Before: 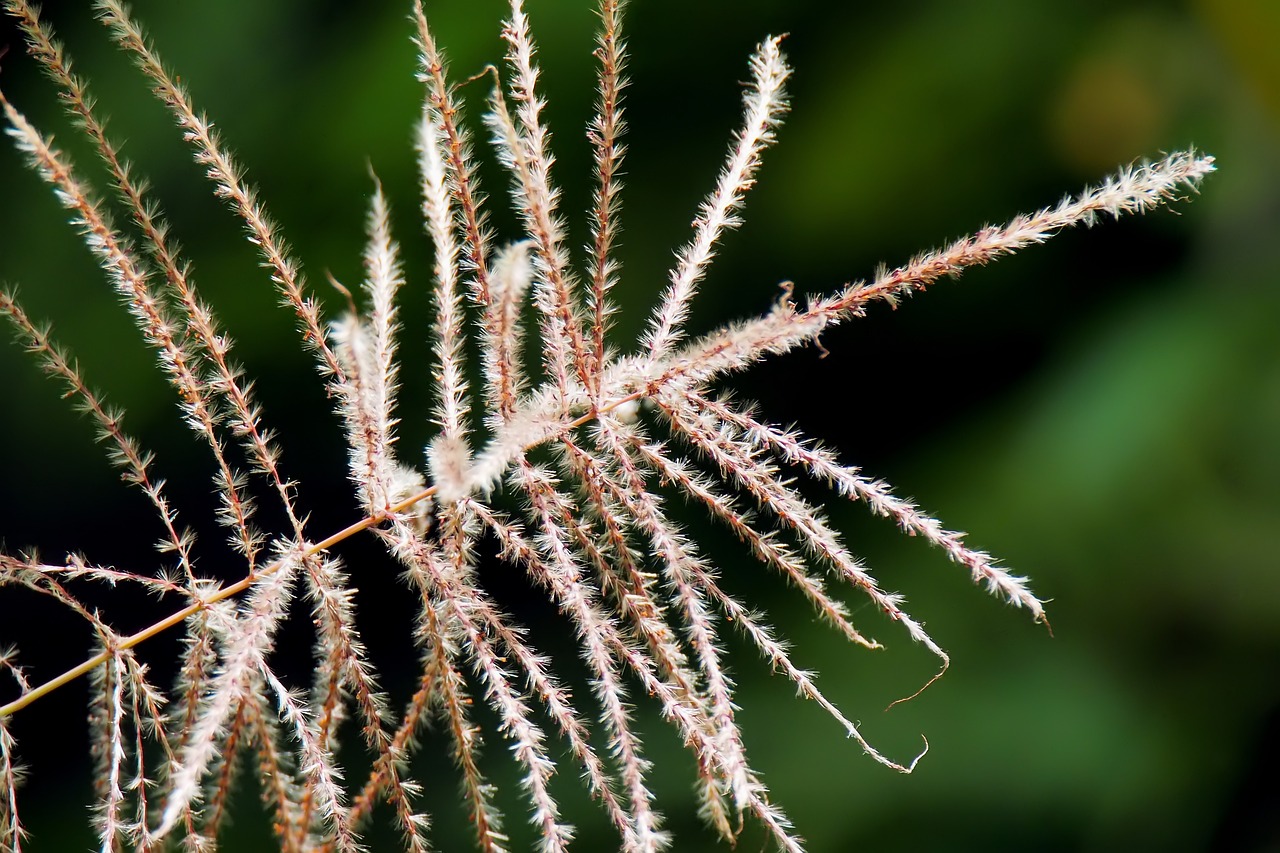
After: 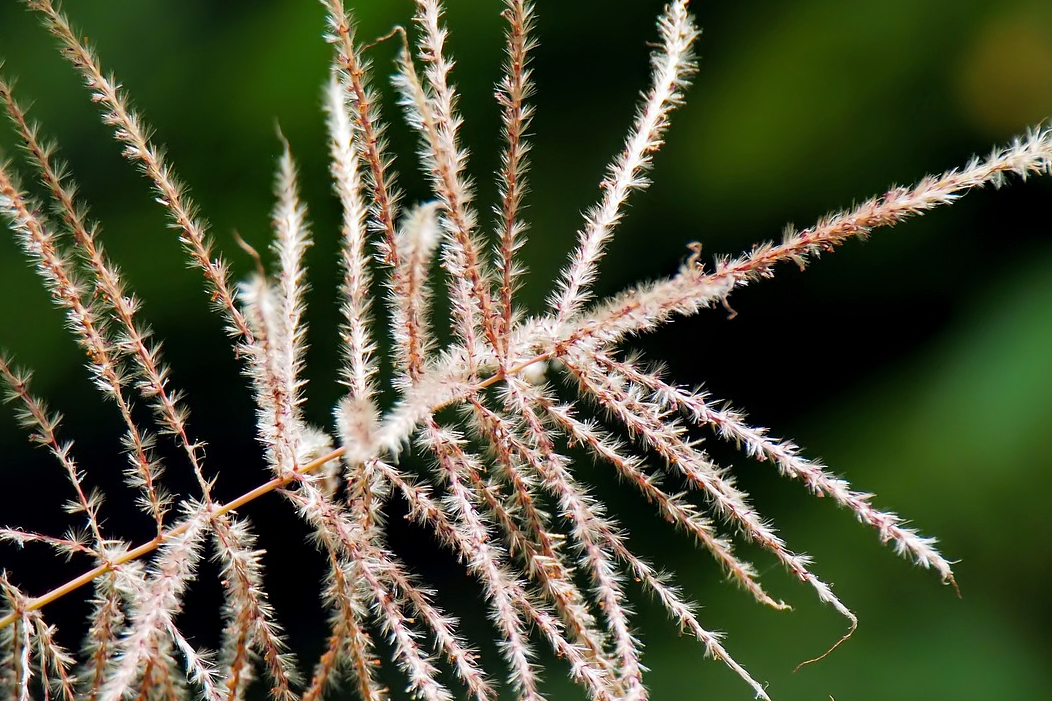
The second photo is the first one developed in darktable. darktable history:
haze removal: compatibility mode true, adaptive false
shadows and highlights: shadows 25, highlights -25
tone equalizer: on, module defaults
crop and rotate: left 7.196%, top 4.574%, right 10.605%, bottom 13.178%
